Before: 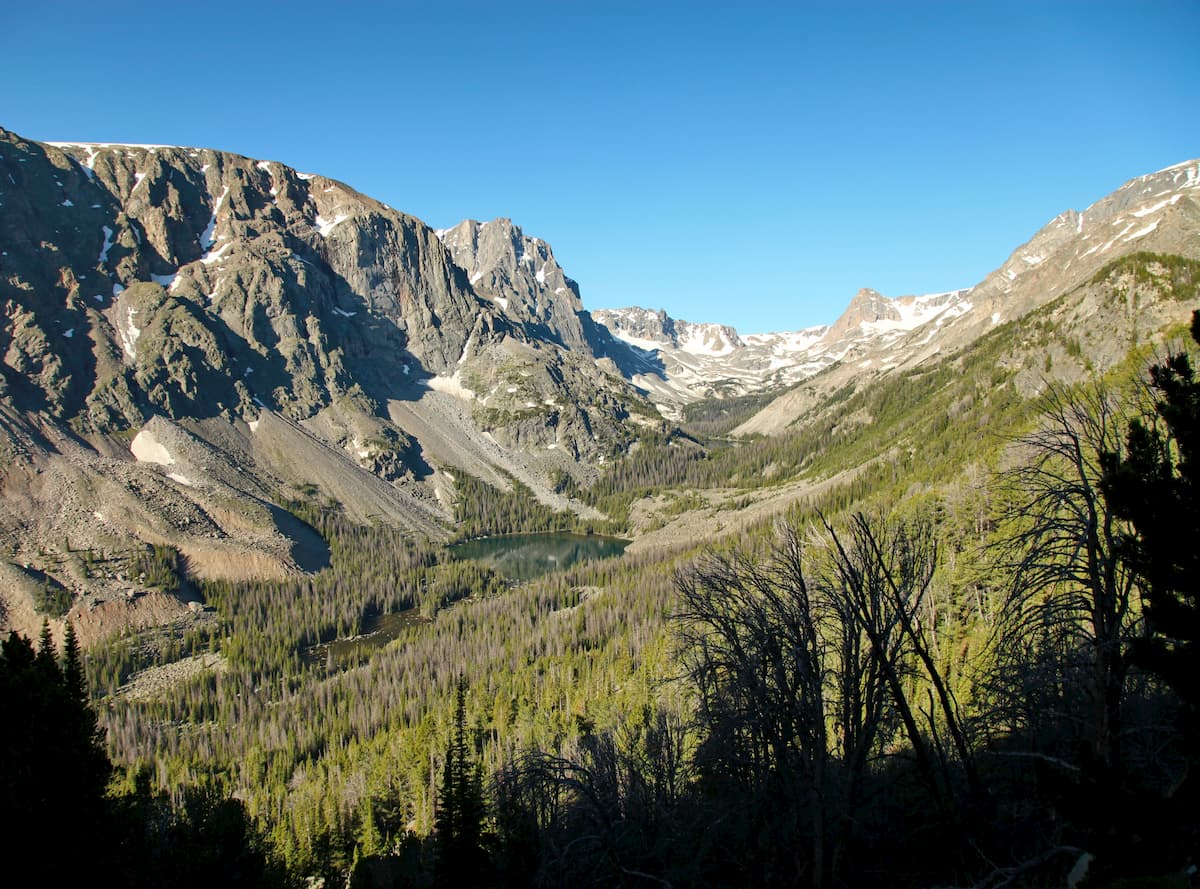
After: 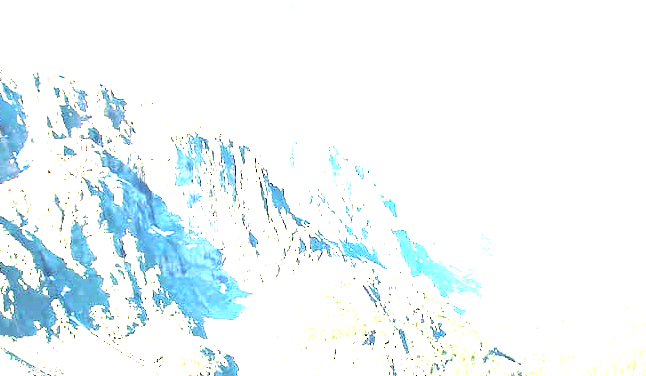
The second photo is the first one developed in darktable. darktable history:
exposure: exposure 2.914 EV, compensate highlight preservation false
tone equalizer: -8 EV -1.07 EV, -7 EV -1.05 EV, -6 EV -0.879 EV, -5 EV -0.573 EV, -3 EV 0.606 EV, -2 EV 0.868 EV, -1 EV 0.993 EV, +0 EV 1.07 EV
color correction: highlights a* -4.75, highlights b* 5.05, saturation 0.965
crop: left 15.294%, top 9.16%, right 30.825%, bottom 48.447%
